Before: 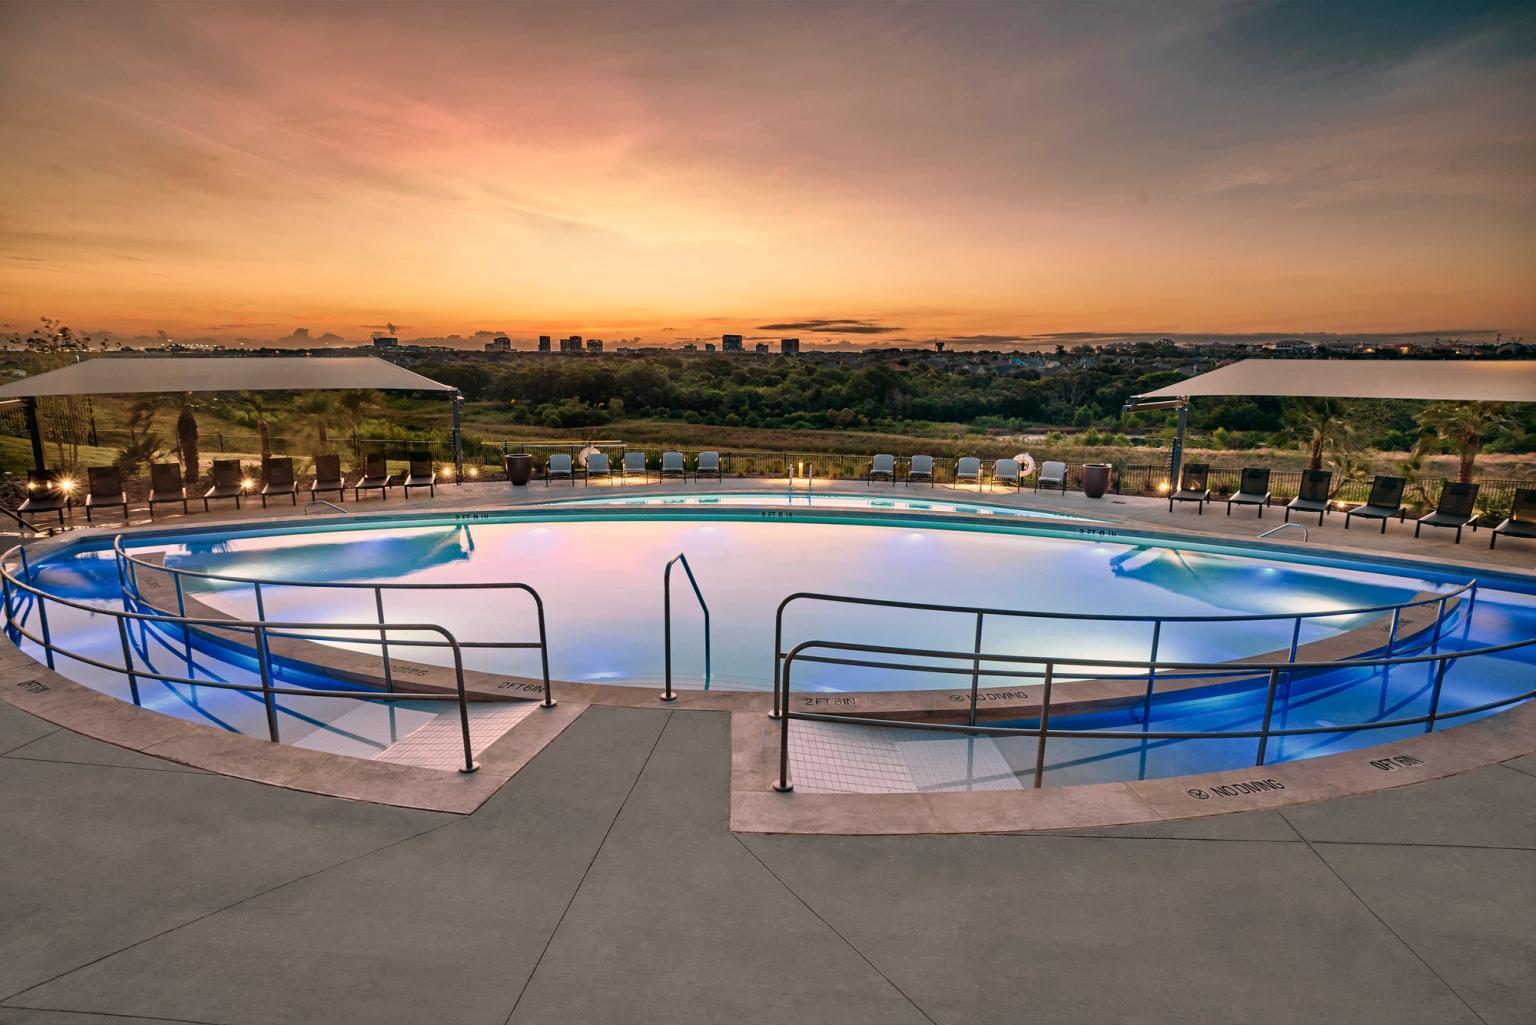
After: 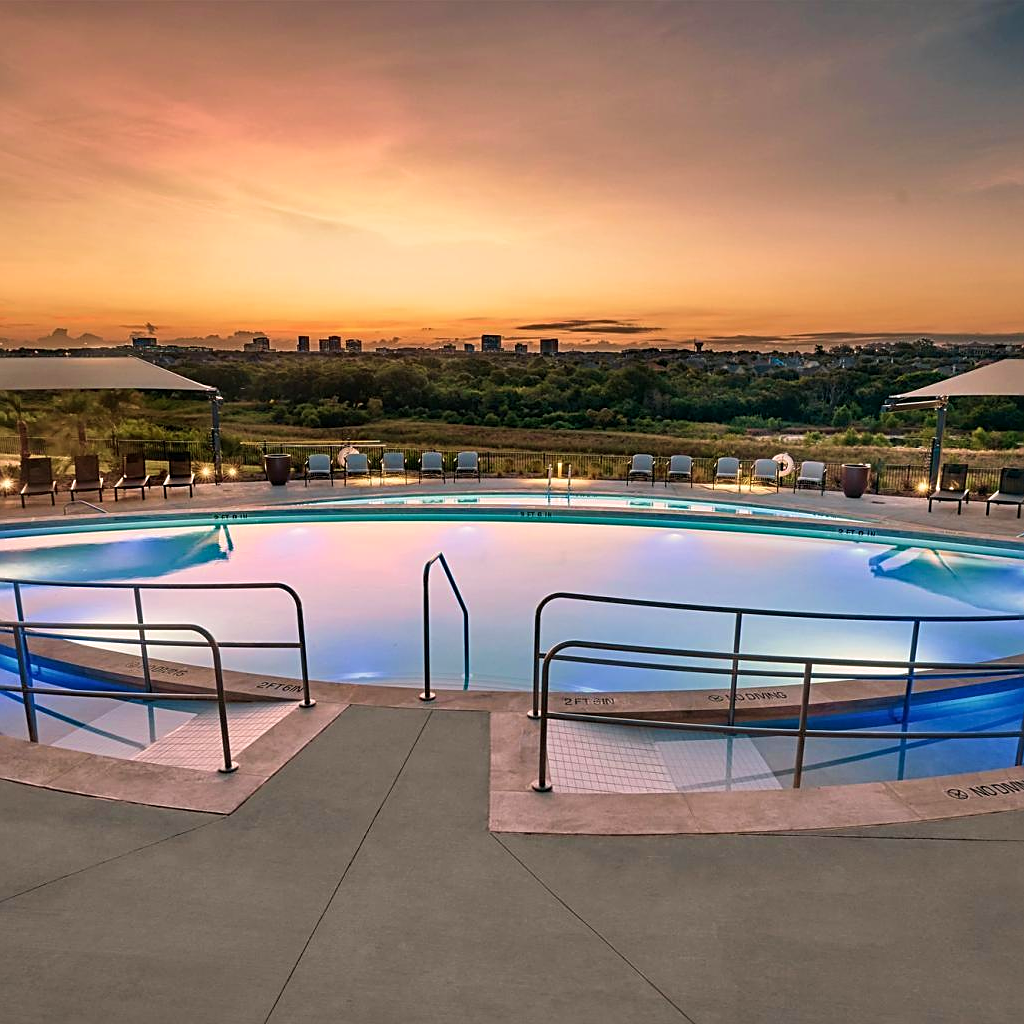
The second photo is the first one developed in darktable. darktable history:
velvia: on, module defaults
crop and rotate: left 15.754%, right 17.579%
sharpen: on, module defaults
